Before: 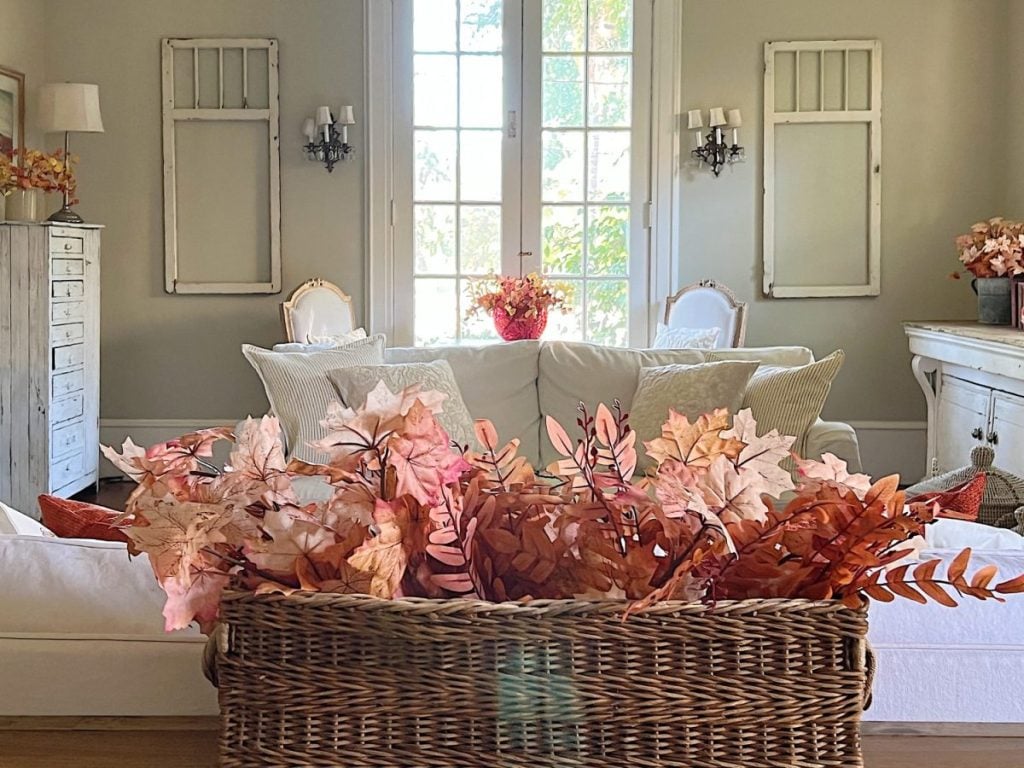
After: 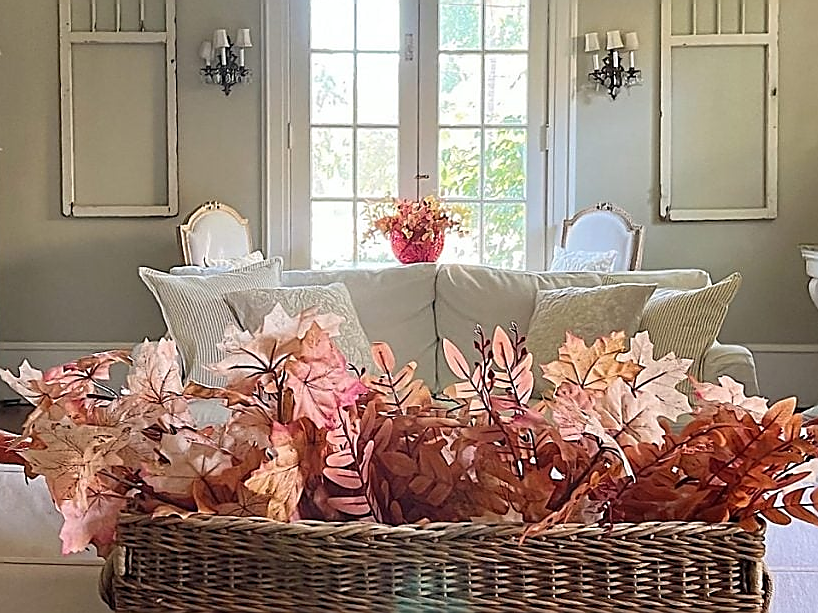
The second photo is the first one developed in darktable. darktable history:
crop and rotate: left 10.071%, top 10.071%, right 10.02%, bottom 10.02%
sharpen: radius 1.4, amount 1.25, threshold 0.7
